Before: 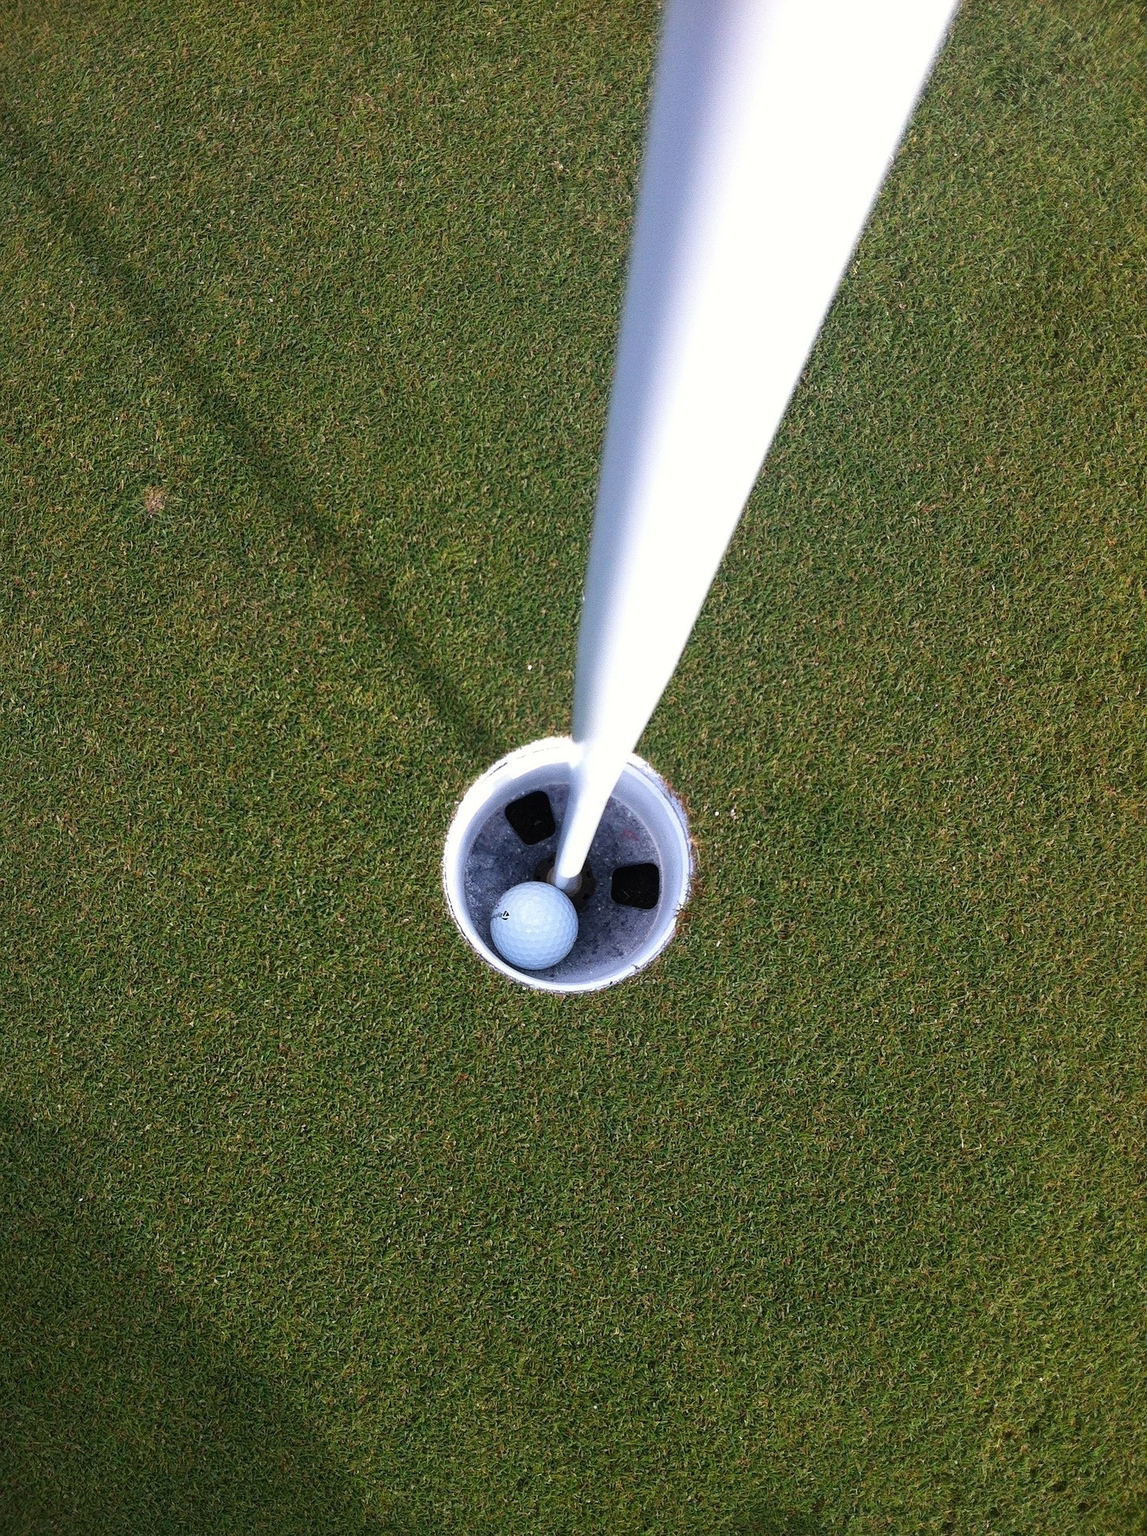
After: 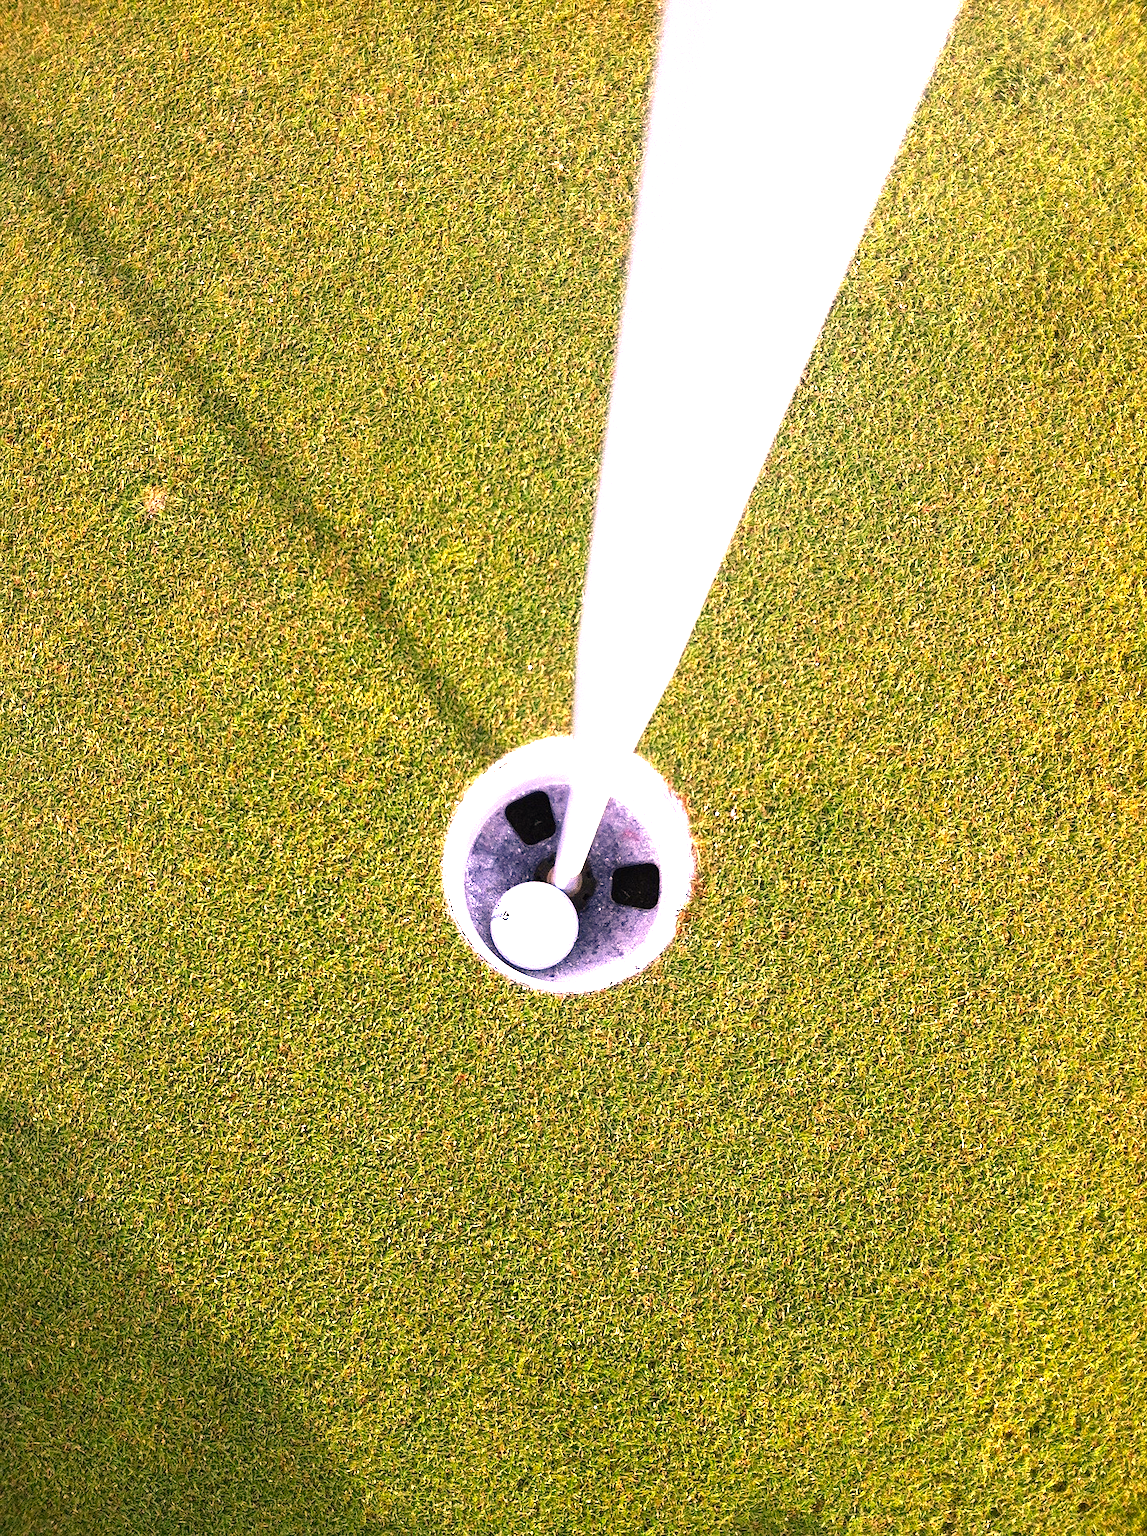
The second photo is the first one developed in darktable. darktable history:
levels: levels [0, 0.281, 0.562]
color correction: highlights a* 21.2, highlights b* 19.65
